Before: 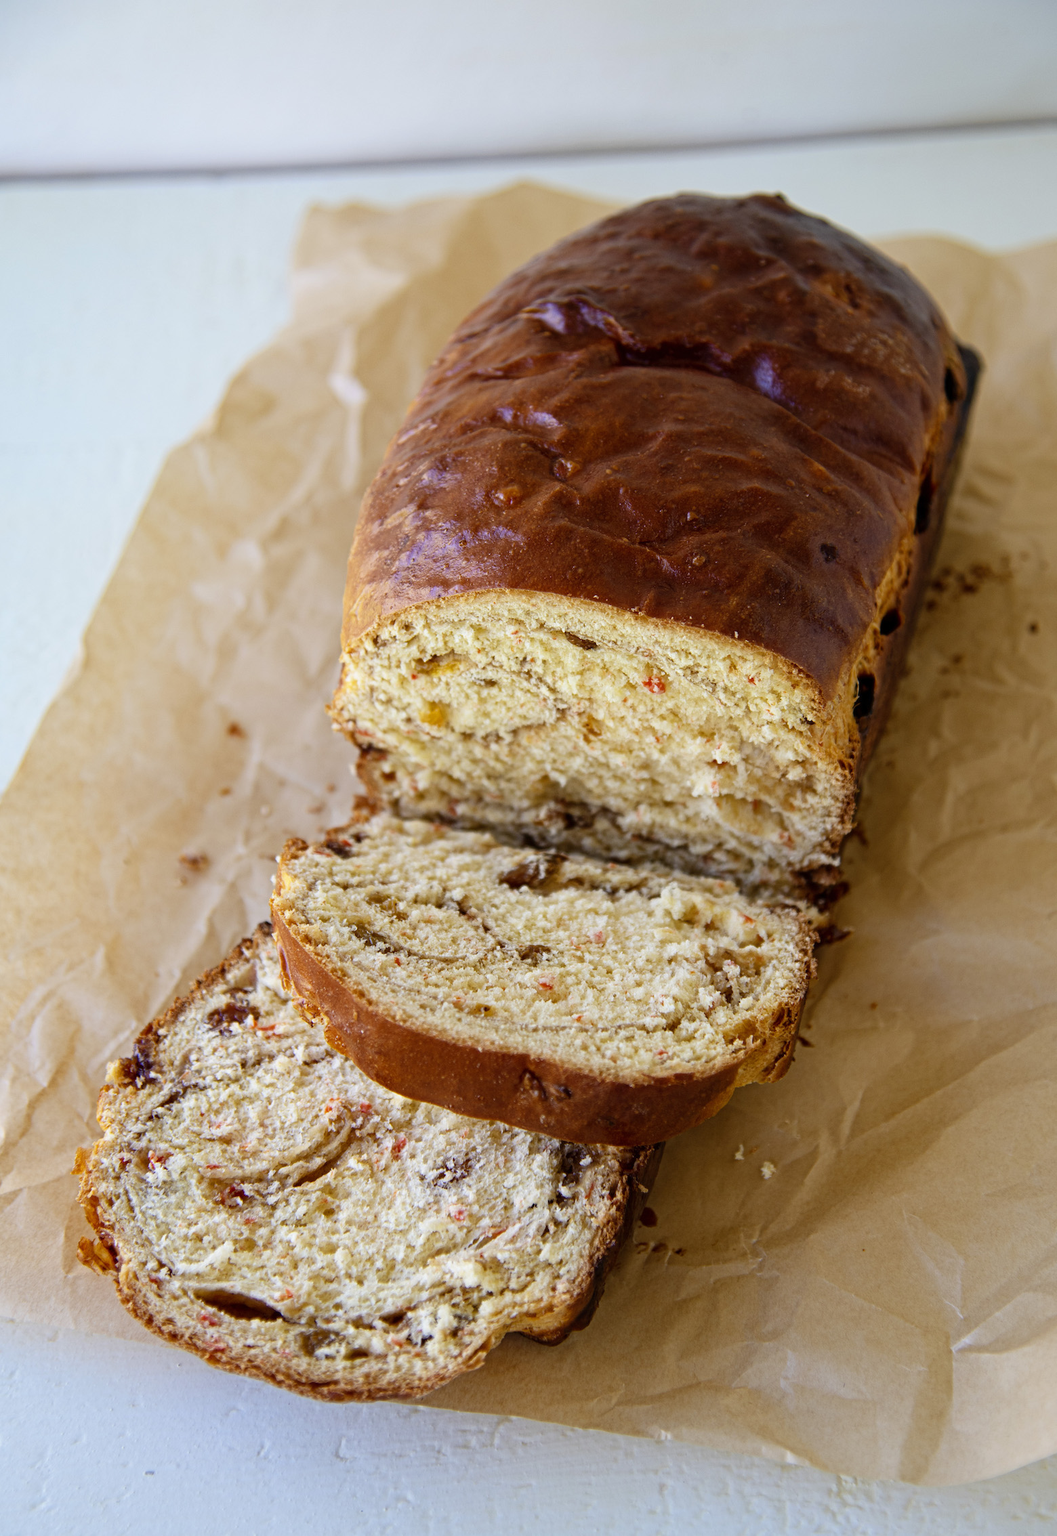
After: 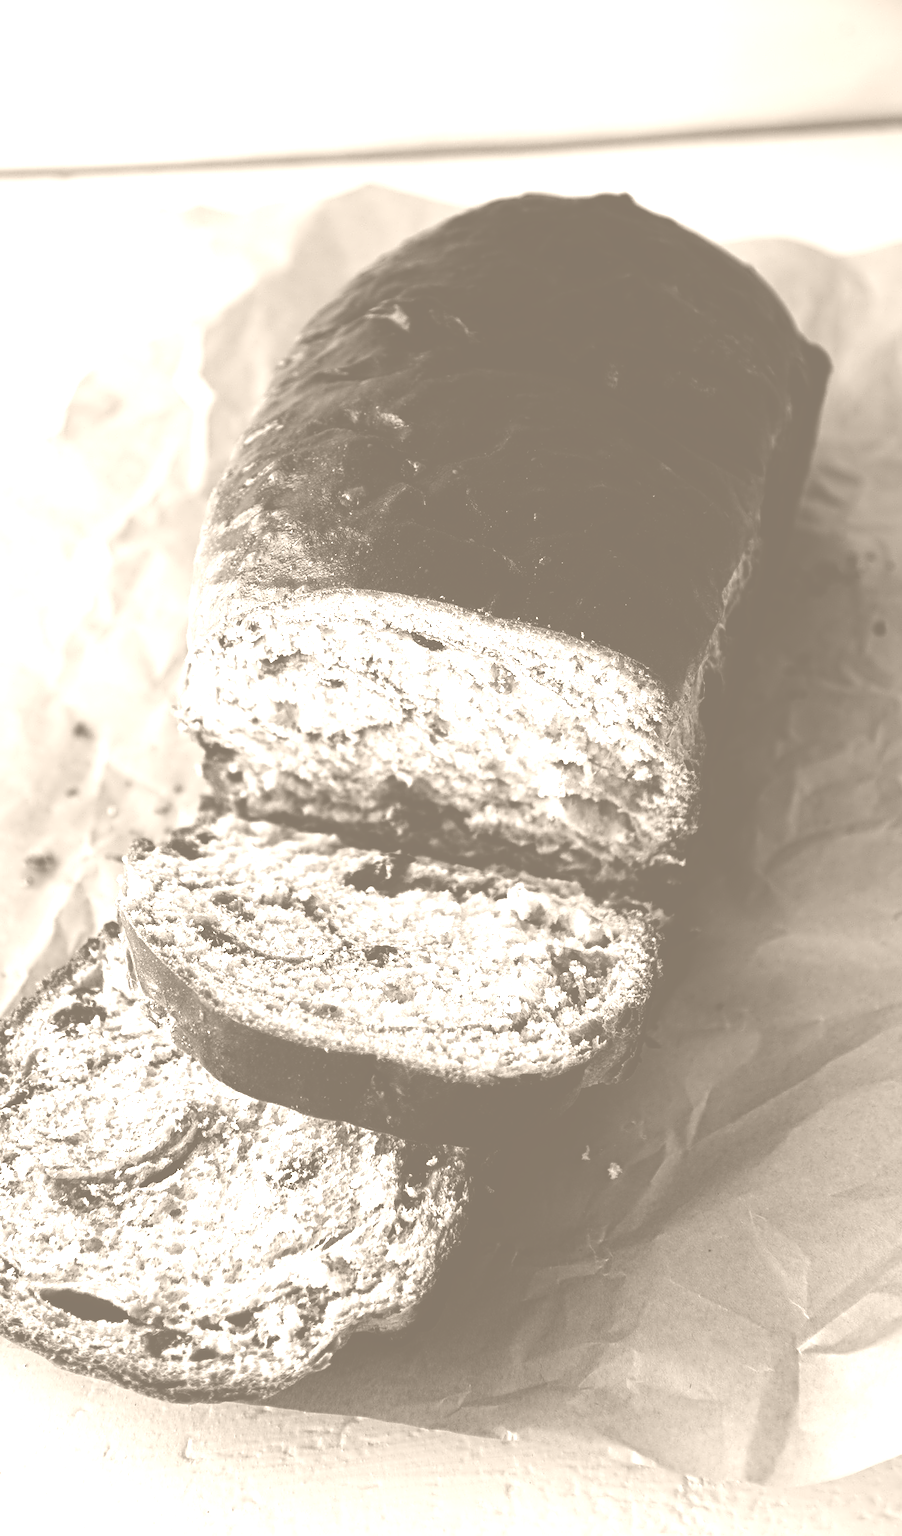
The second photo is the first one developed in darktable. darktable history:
contrast brightness saturation: saturation -0.05
color balance: gamma [0.9, 0.988, 0.975, 1.025], gain [1.05, 1, 1, 1]
crop and rotate: left 14.584%
base curve: curves: ch0 [(0, 0.036) (0.083, 0.04) (0.804, 1)], preserve colors none
contrast equalizer: y [[0.5 ×4, 0.525, 0.667], [0.5 ×6], [0.5 ×6], [0 ×4, 0.042, 0], [0, 0, 0.004, 0.1, 0.191, 0.131]]
color balance rgb: perceptual saturation grading › global saturation 25%, global vibrance 20%
colorize: hue 34.49°, saturation 35.33%, source mix 100%, version 1
velvia: on, module defaults
